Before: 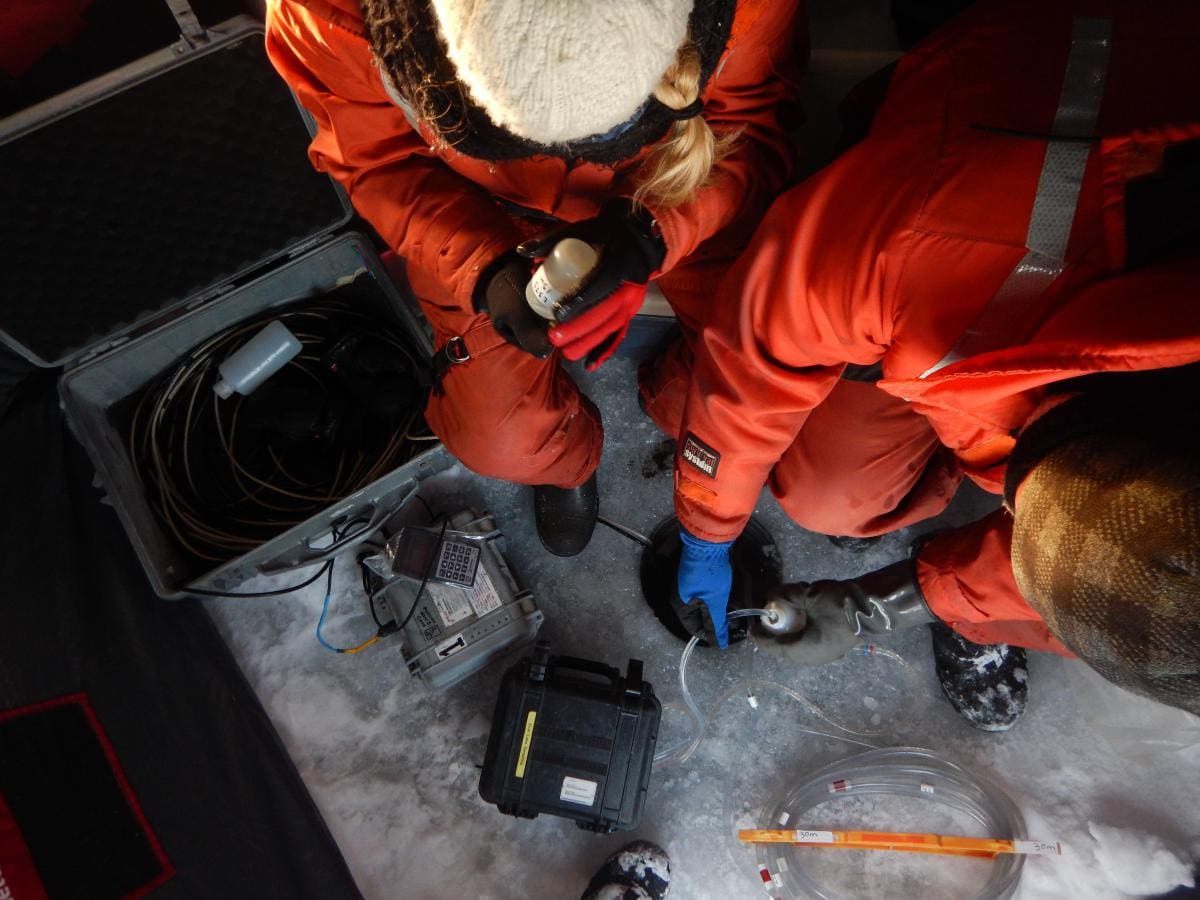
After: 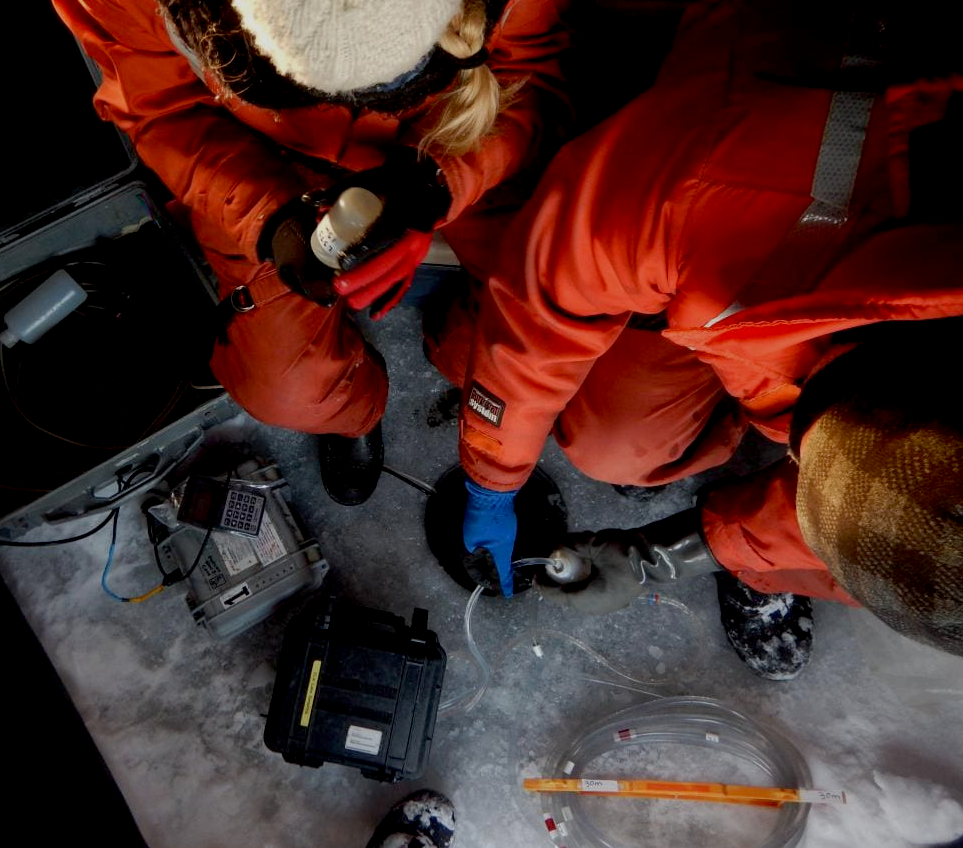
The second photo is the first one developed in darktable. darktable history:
exposure: black level correction 0.011, exposure -0.478 EV, compensate highlight preservation false
crop and rotate: left 17.959%, top 5.771%, right 1.742%
